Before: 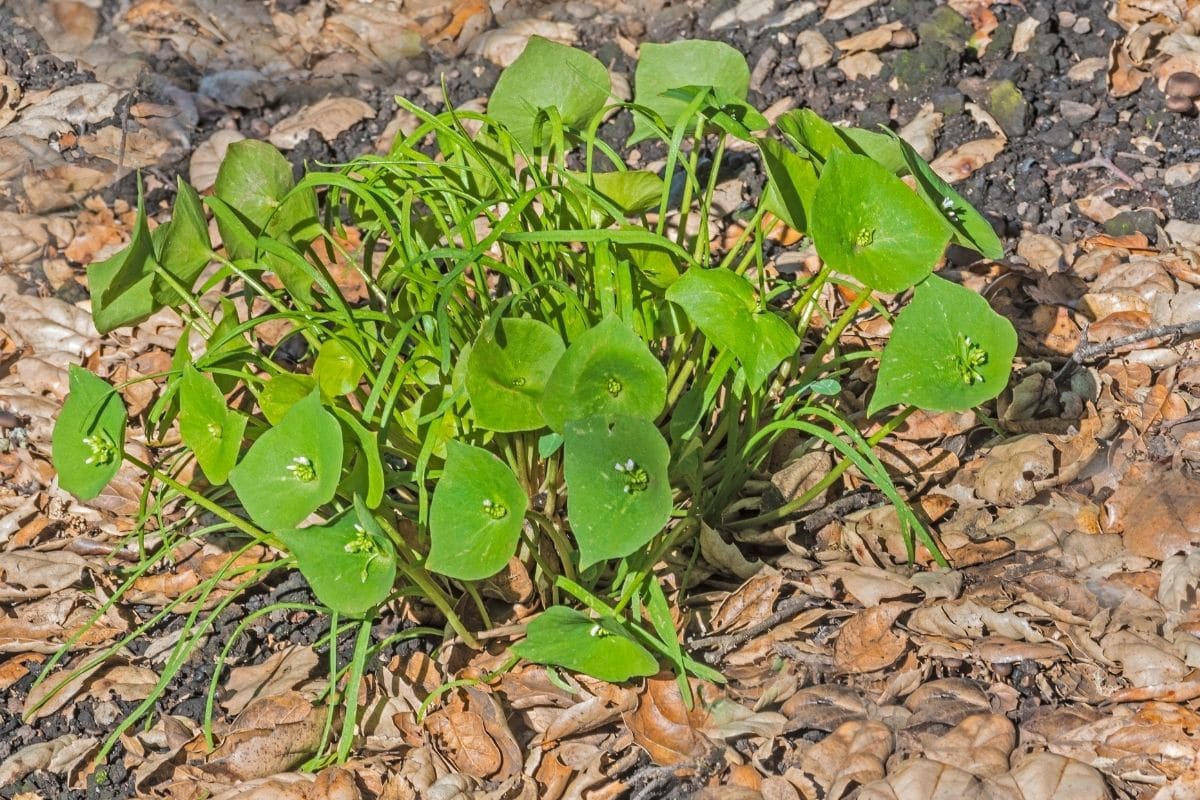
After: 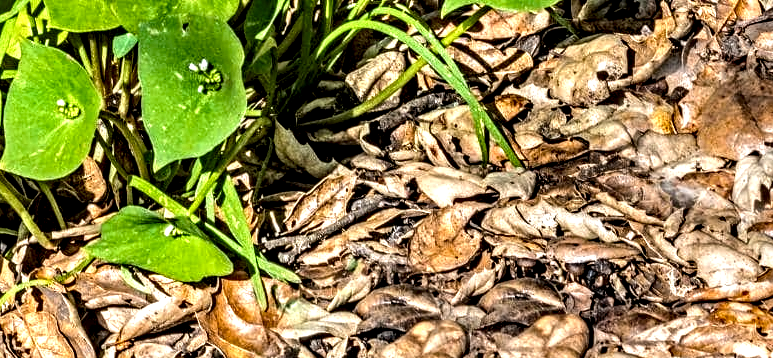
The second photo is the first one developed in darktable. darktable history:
local contrast: highlights 115%, shadows 42%, detail 293%
crop and rotate: left 35.509%, top 50.238%, bottom 4.934%
color balance rgb: perceptual saturation grading › global saturation 20%, global vibrance 20%
